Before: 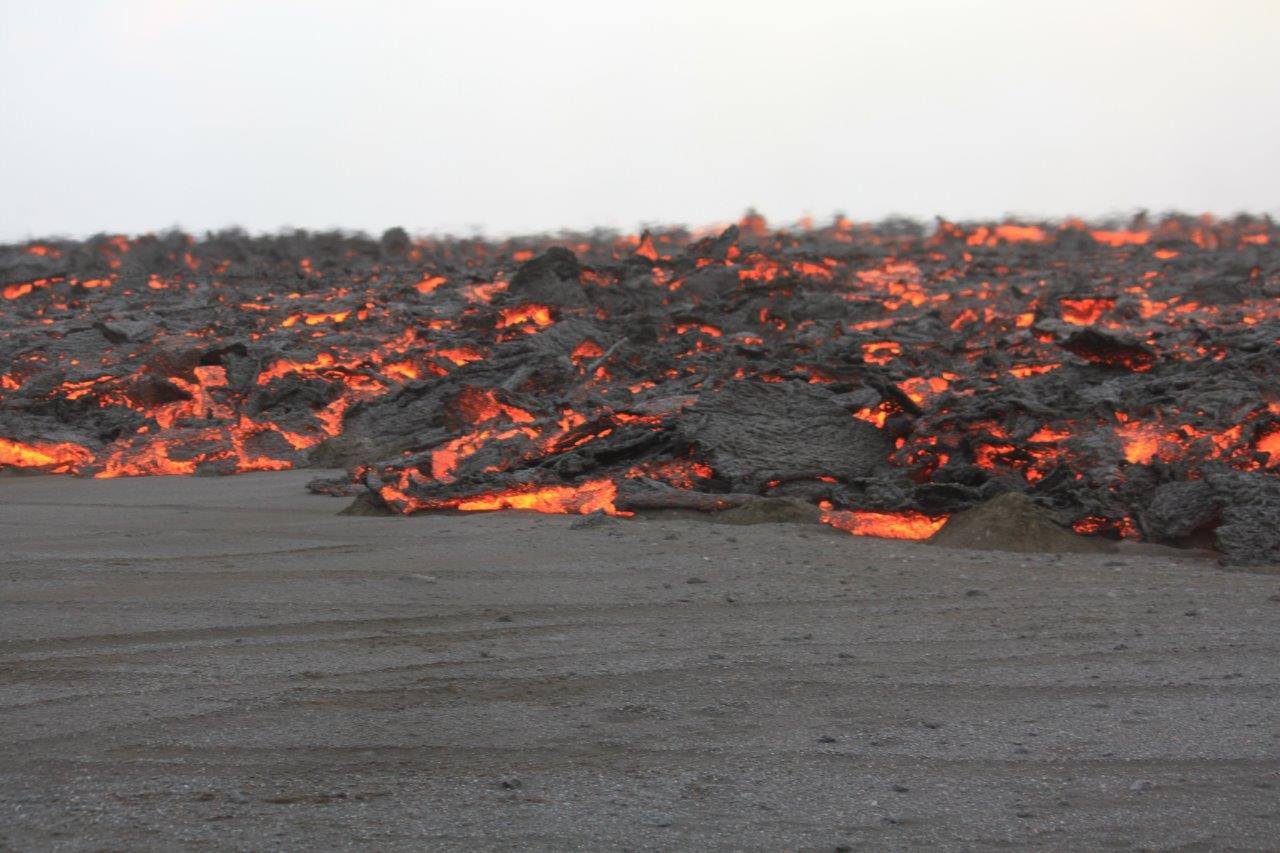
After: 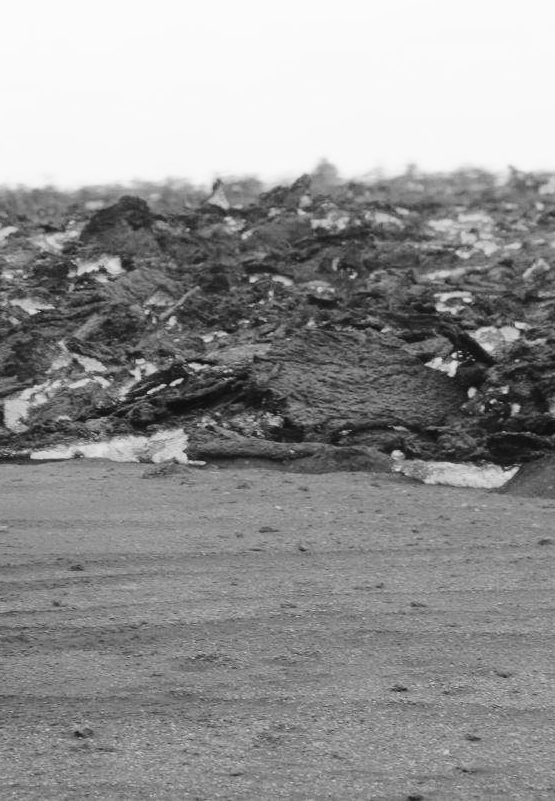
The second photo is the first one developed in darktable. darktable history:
color balance rgb: perceptual saturation grading › global saturation 25%, perceptual brilliance grading › mid-tones 10%, perceptual brilliance grading › shadows 15%, global vibrance 20%
crop: left 33.452%, top 6.025%, right 23.155%
contrast brightness saturation: contrast 0.03, brightness -0.04
base curve: curves: ch0 [(0, 0) (0.028, 0.03) (0.121, 0.232) (0.46, 0.748) (0.859, 0.968) (1, 1)], preserve colors none
color calibration: output gray [0.18, 0.41, 0.41, 0], gray › normalize channels true, illuminant same as pipeline (D50), adaptation XYZ, x 0.346, y 0.359, gamut compression 0
